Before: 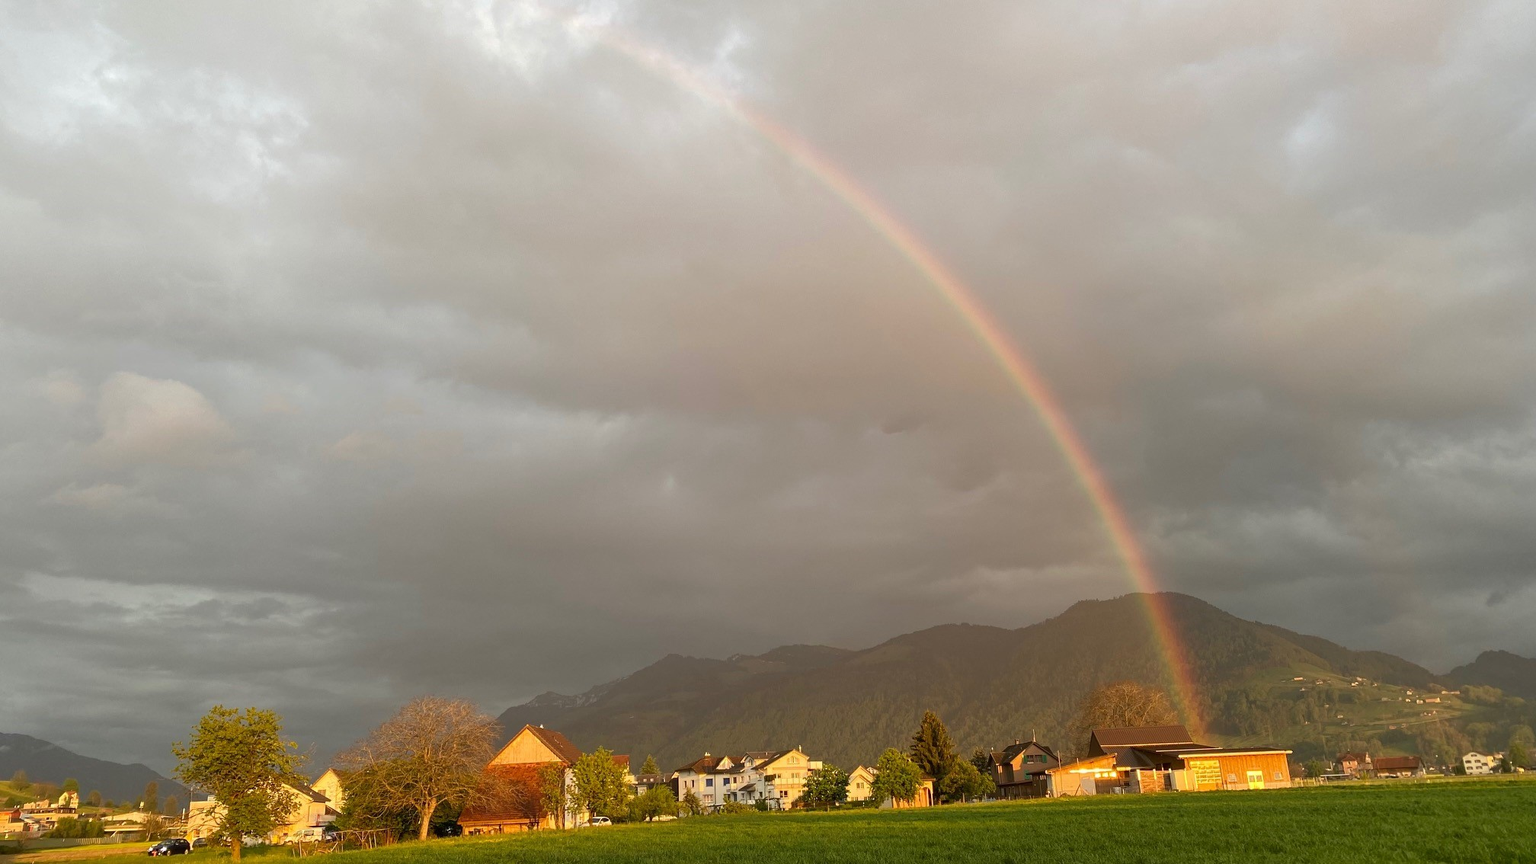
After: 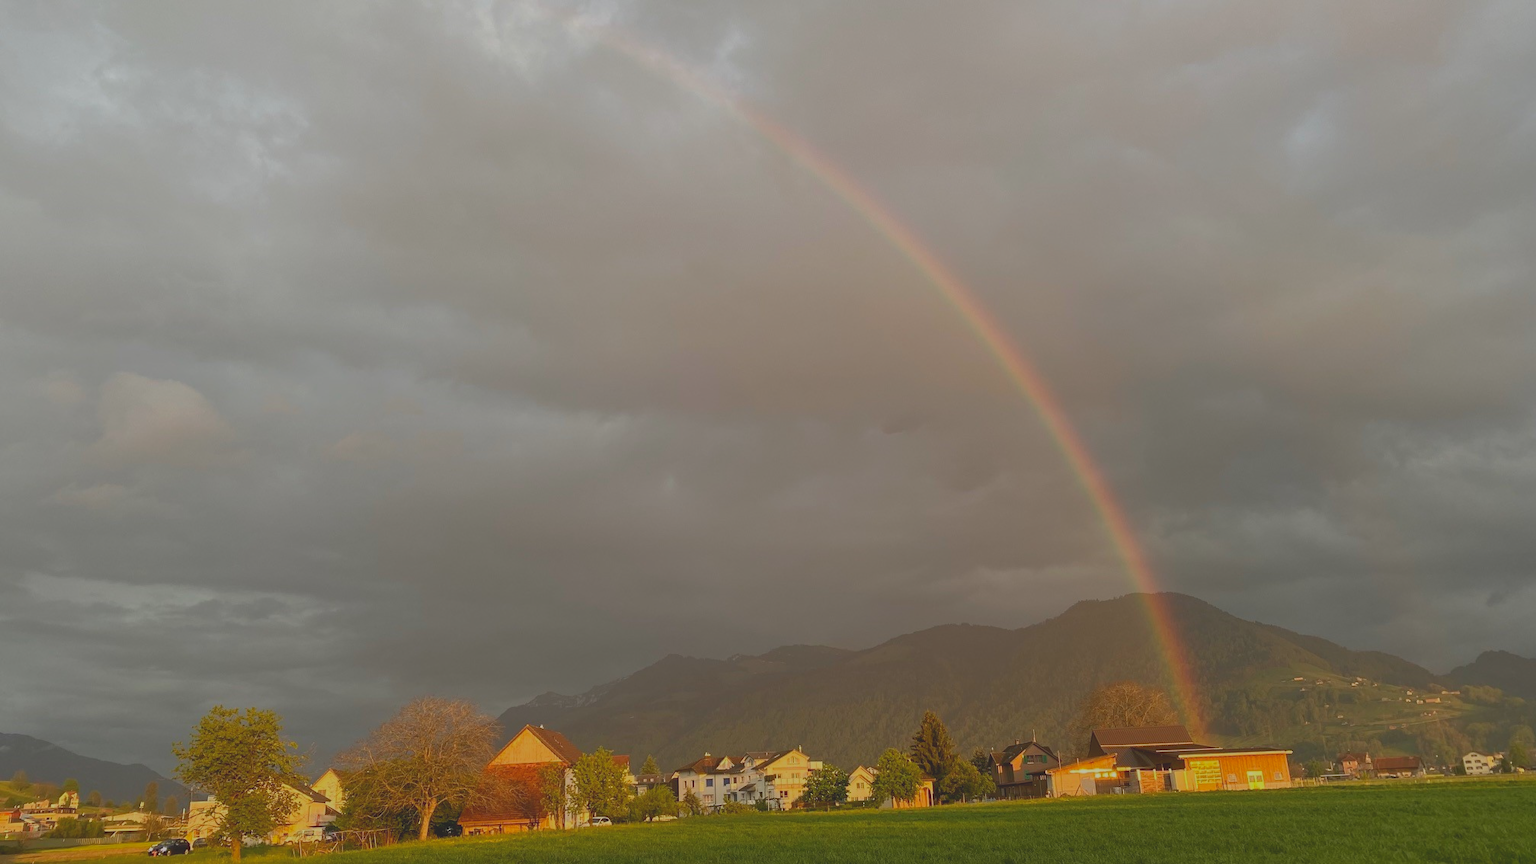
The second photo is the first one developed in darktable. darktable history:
contrast brightness saturation: contrast -0.282
exposure: exposure -0.486 EV, compensate highlight preservation false
